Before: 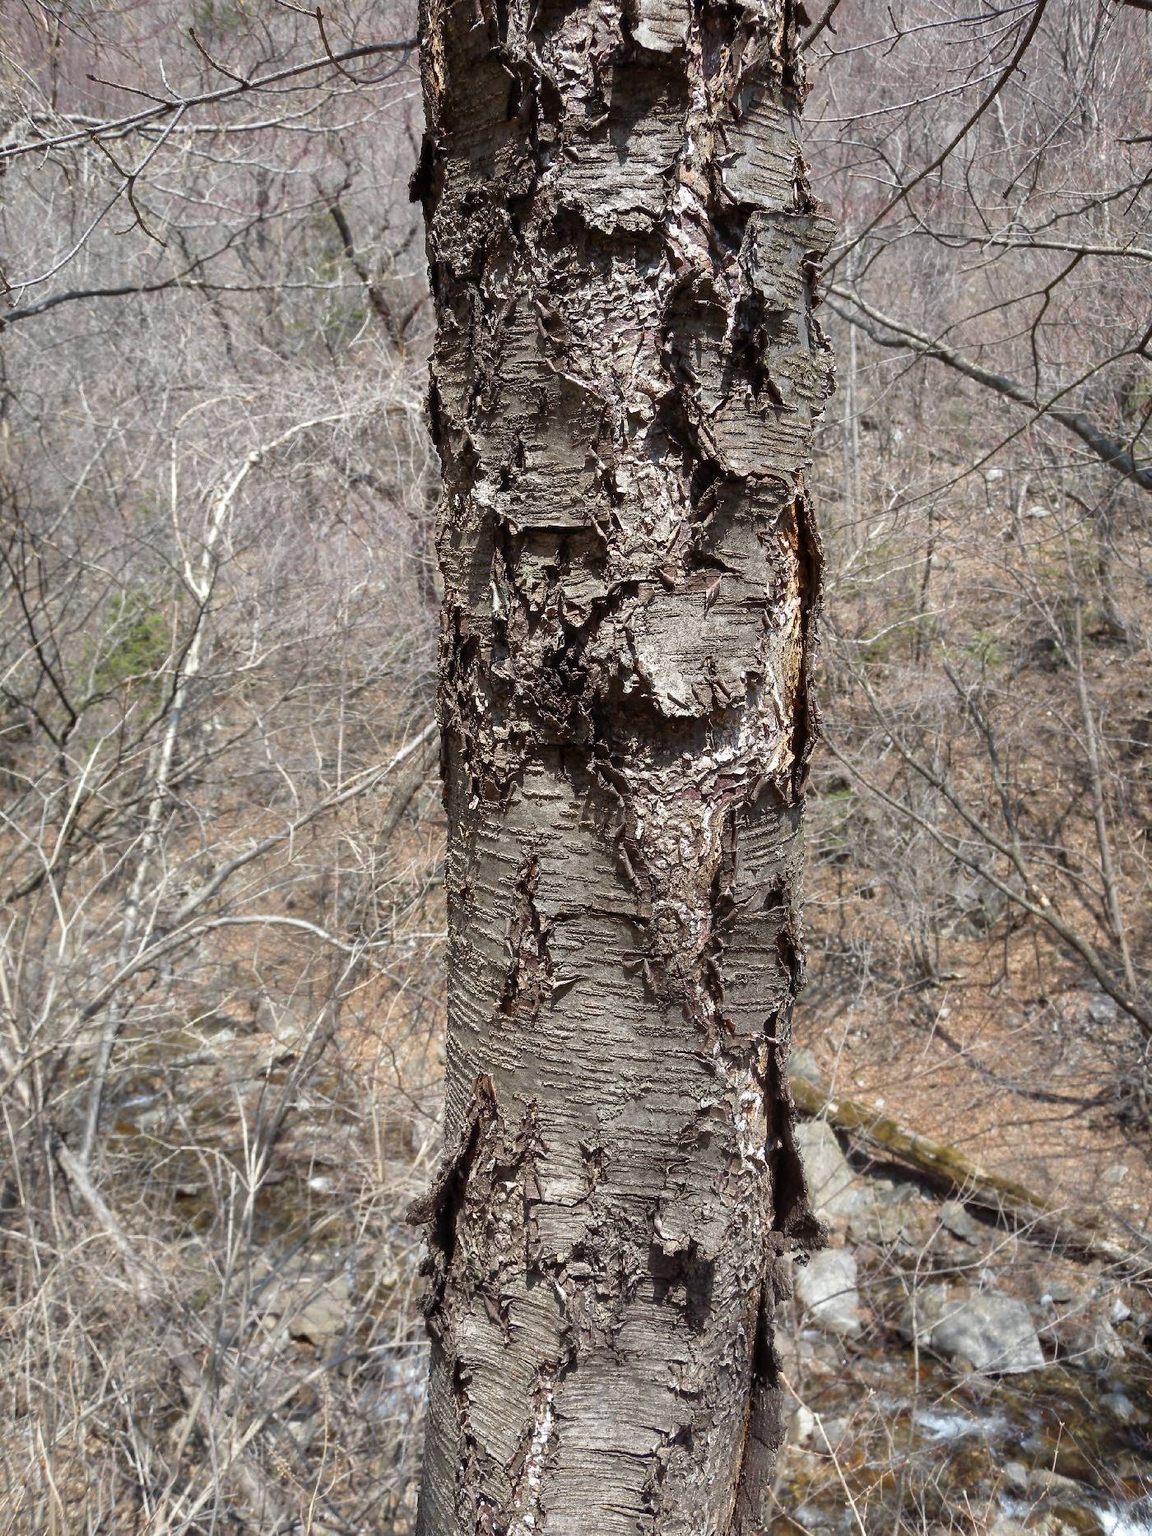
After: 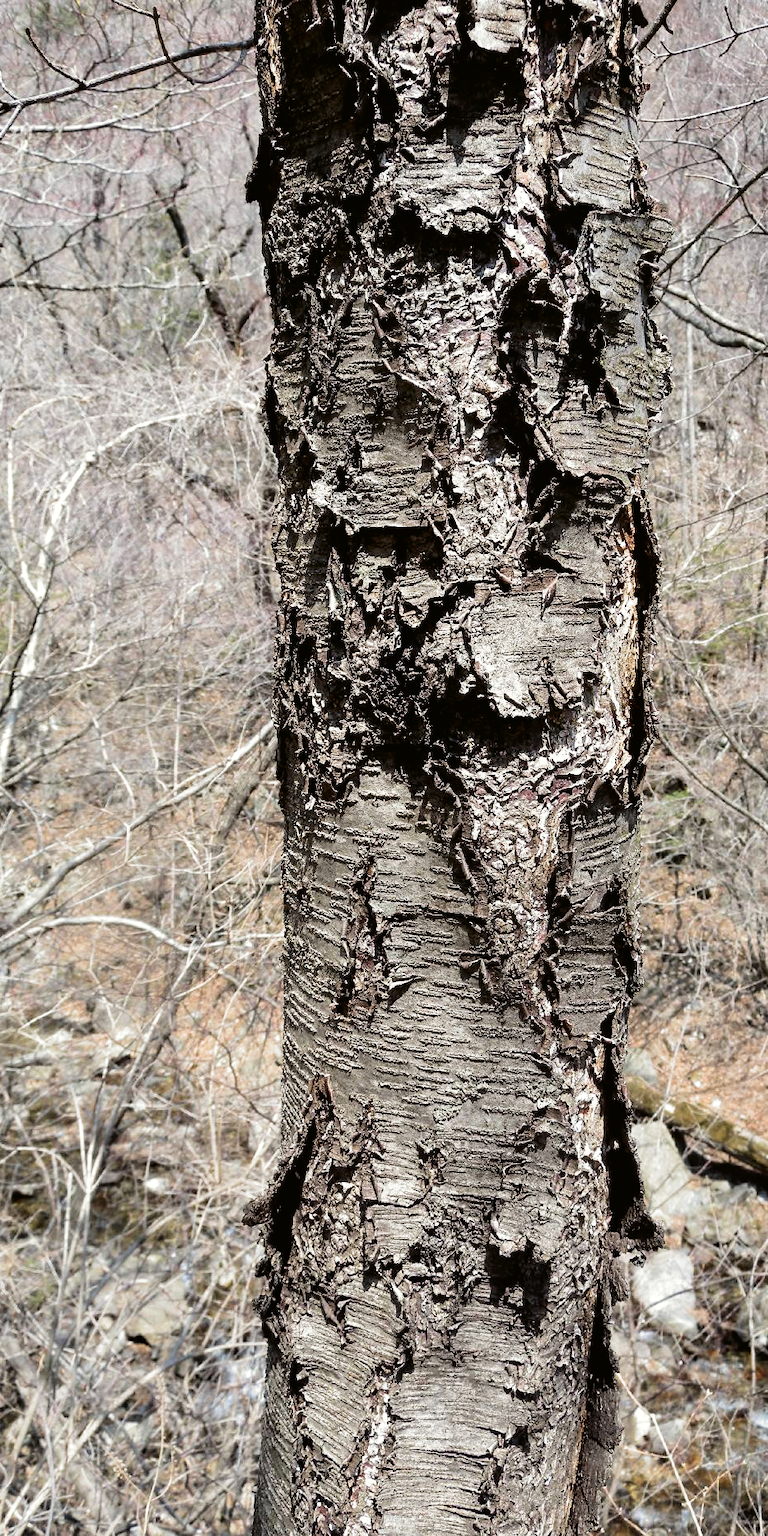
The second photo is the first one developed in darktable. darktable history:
crop and rotate: left 14.292%, right 19.041%
tone curve: curves: ch0 [(0, 0.01) (0.052, 0.045) (0.136, 0.133) (0.29, 0.332) (0.453, 0.531) (0.676, 0.751) (0.89, 0.919) (1, 1)]; ch1 [(0, 0) (0.094, 0.081) (0.285, 0.299) (0.385, 0.403) (0.446, 0.443) (0.502, 0.5) (0.544, 0.552) (0.589, 0.612) (0.722, 0.728) (1, 1)]; ch2 [(0, 0) (0.257, 0.217) (0.43, 0.421) (0.498, 0.507) (0.531, 0.544) (0.56, 0.579) (0.625, 0.642) (1, 1)], color space Lab, independent channels, preserve colors none
white balance: red 0.988, blue 1.017
filmic rgb: black relative exposure -8.2 EV, white relative exposure 2.2 EV, threshold 3 EV, hardness 7.11, latitude 75%, contrast 1.325, highlights saturation mix -2%, shadows ↔ highlights balance 30%, preserve chrominance RGB euclidean norm, color science v5 (2021), contrast in shadows safe, contrast in highlights safe, enable highlight reconstruction true
